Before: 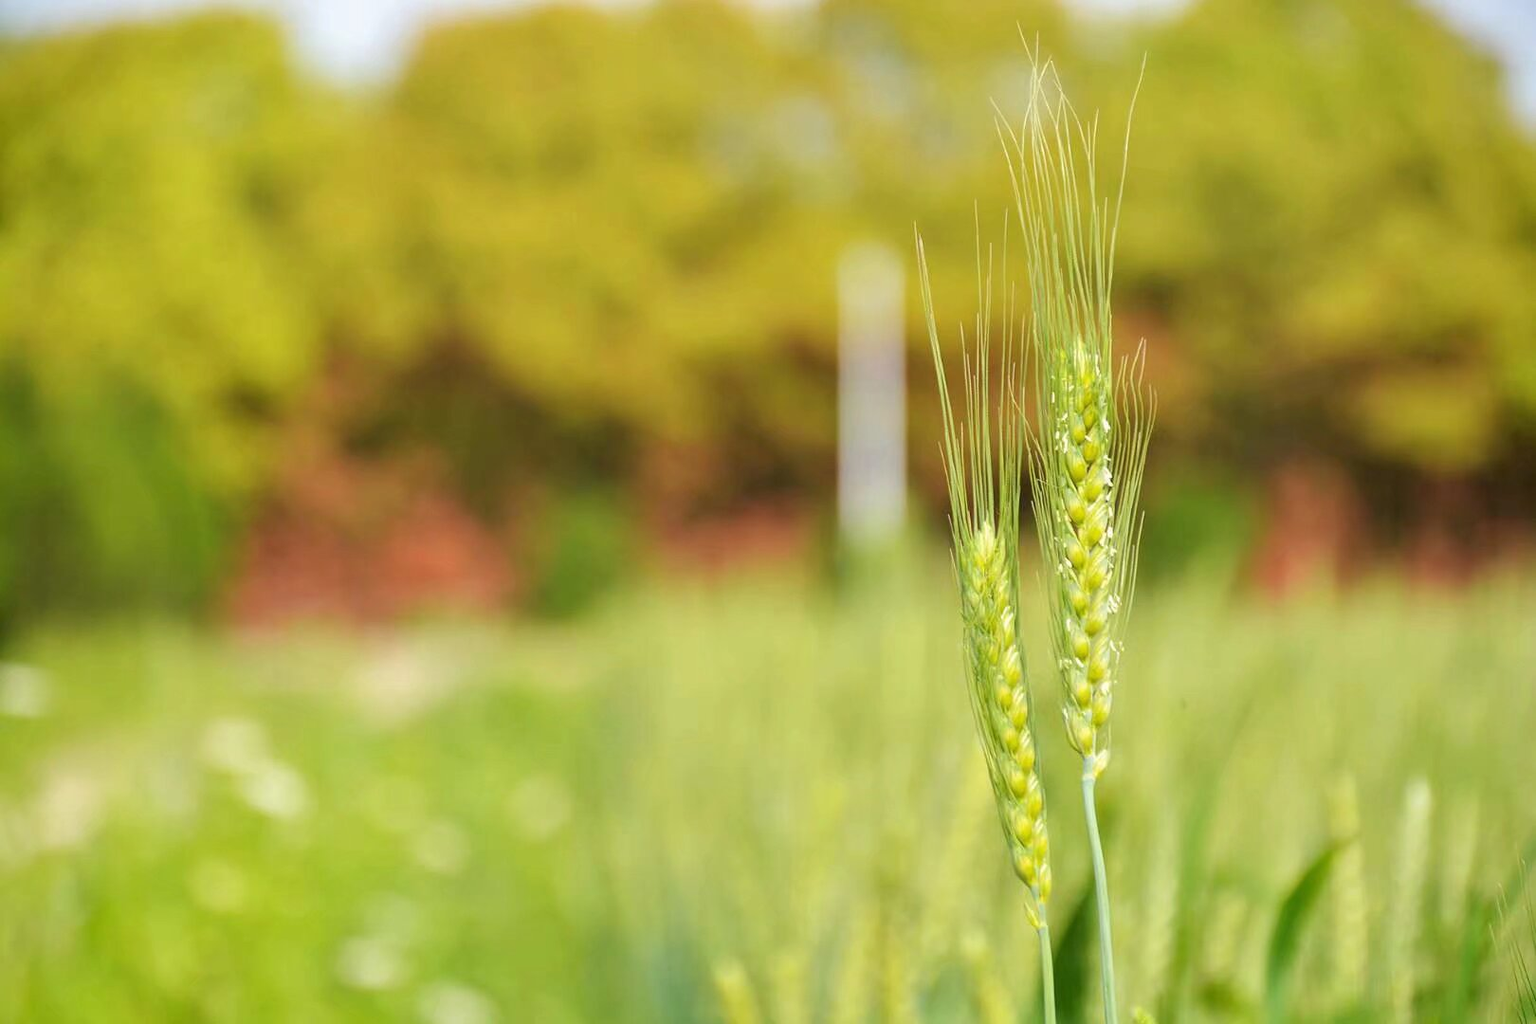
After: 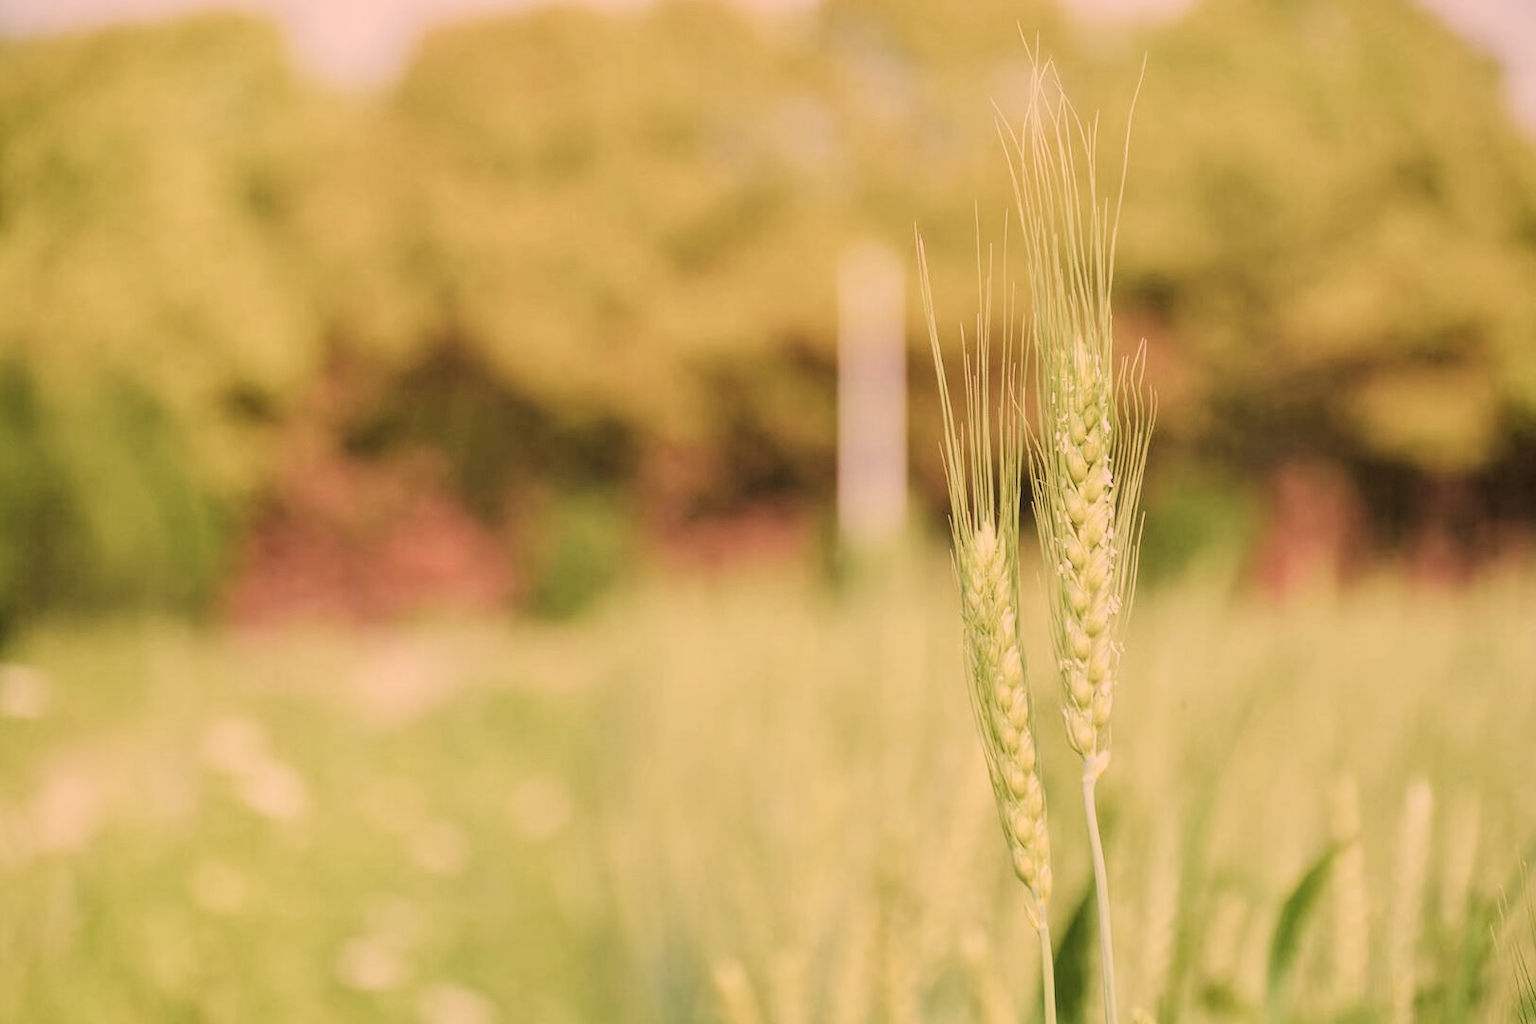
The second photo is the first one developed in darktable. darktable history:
exposure: exposure 0.297 EV, compensate exposure bias true, compensate highlight preservation false
filmic rgb: black relative exposure -7.65 EV, white relative exposure 4.56 EV, hardness 3.61, color science v5 (2021), contrast in shadows safe, contrast in highlights safe
contrast brightness saturation: contrast 0.103, saturation -0.284
crop: left 0.099%
local contrast: highlights 100%, shadows 97%, detail 120%, midtone range 0.2
color correction: highlights a* 17.52, highlights b* 19.07
